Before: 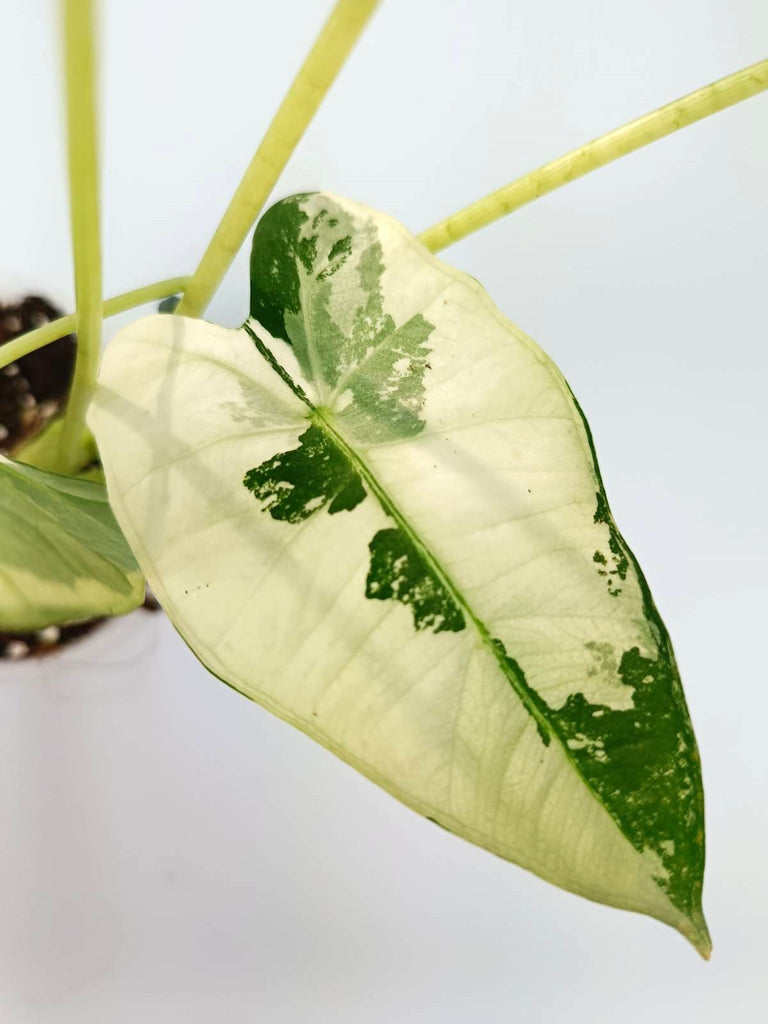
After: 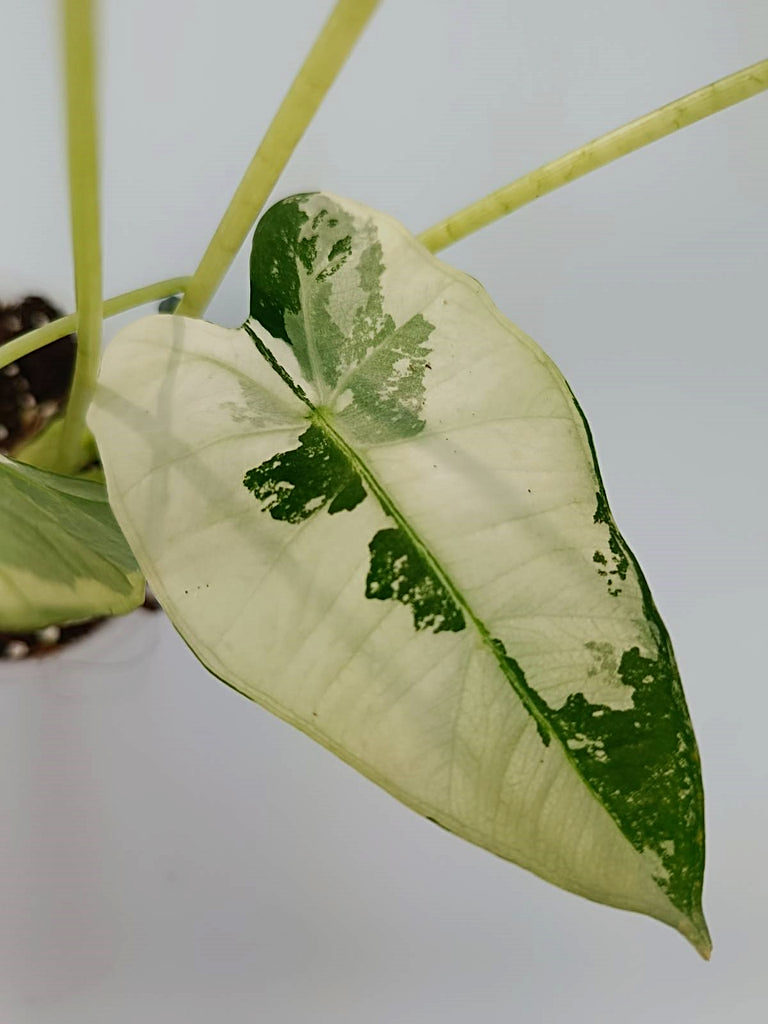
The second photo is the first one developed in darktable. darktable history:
sharpen: on, module defaults
exposure: black level correction 0, exposure -0.721 EV, compensate highlight preservation false
